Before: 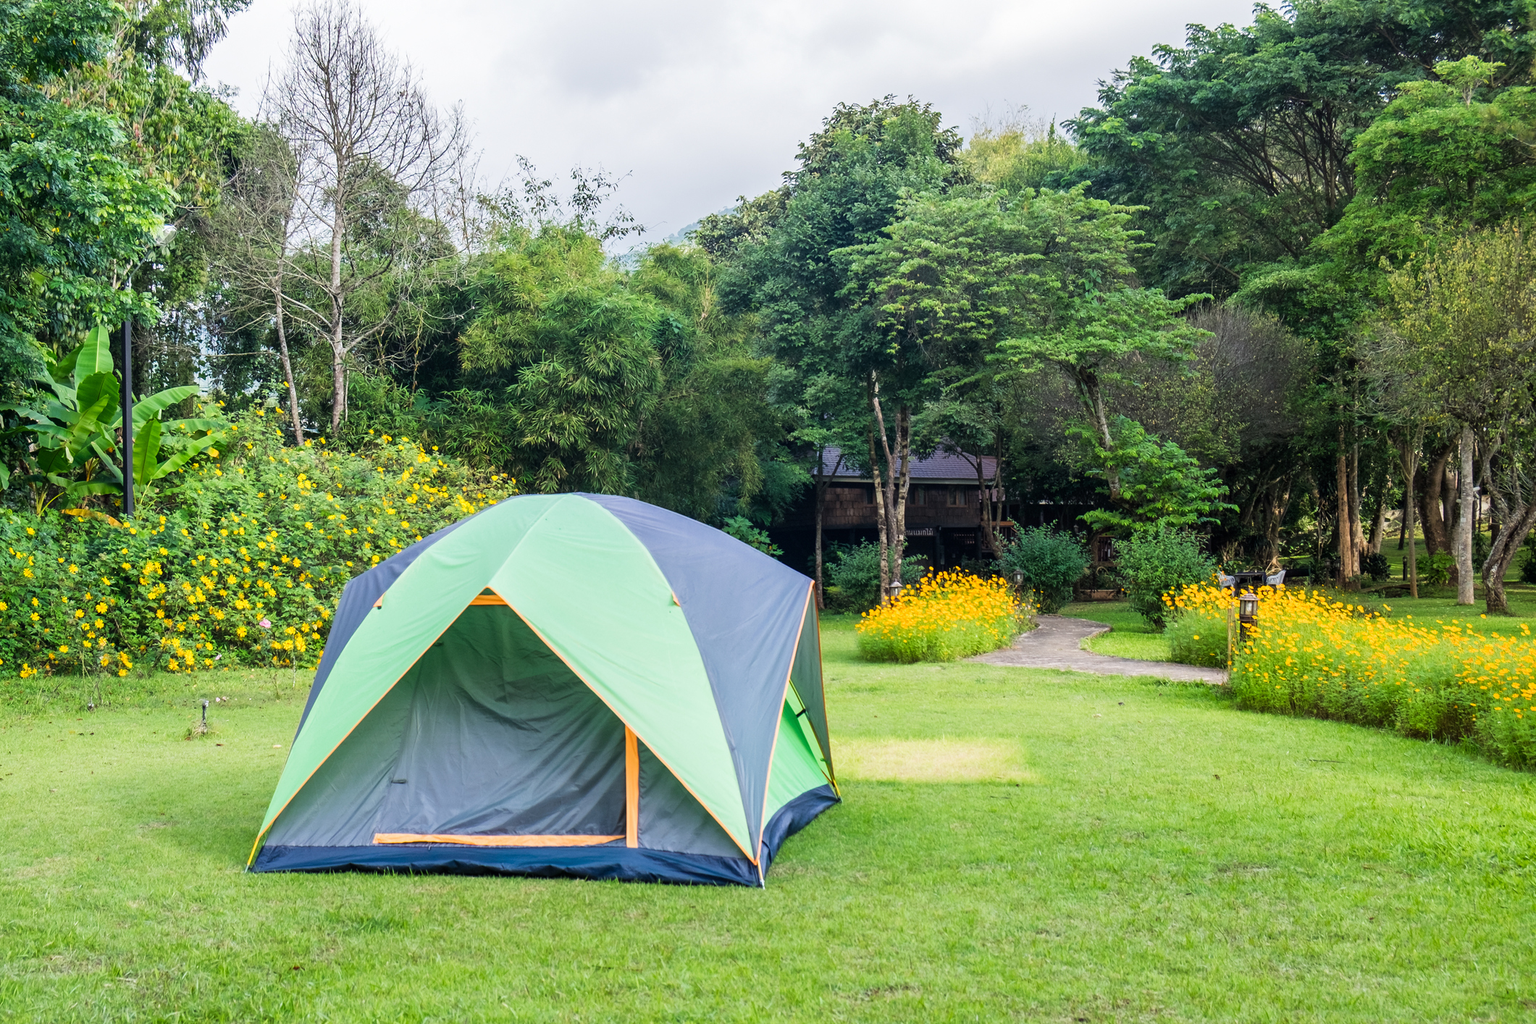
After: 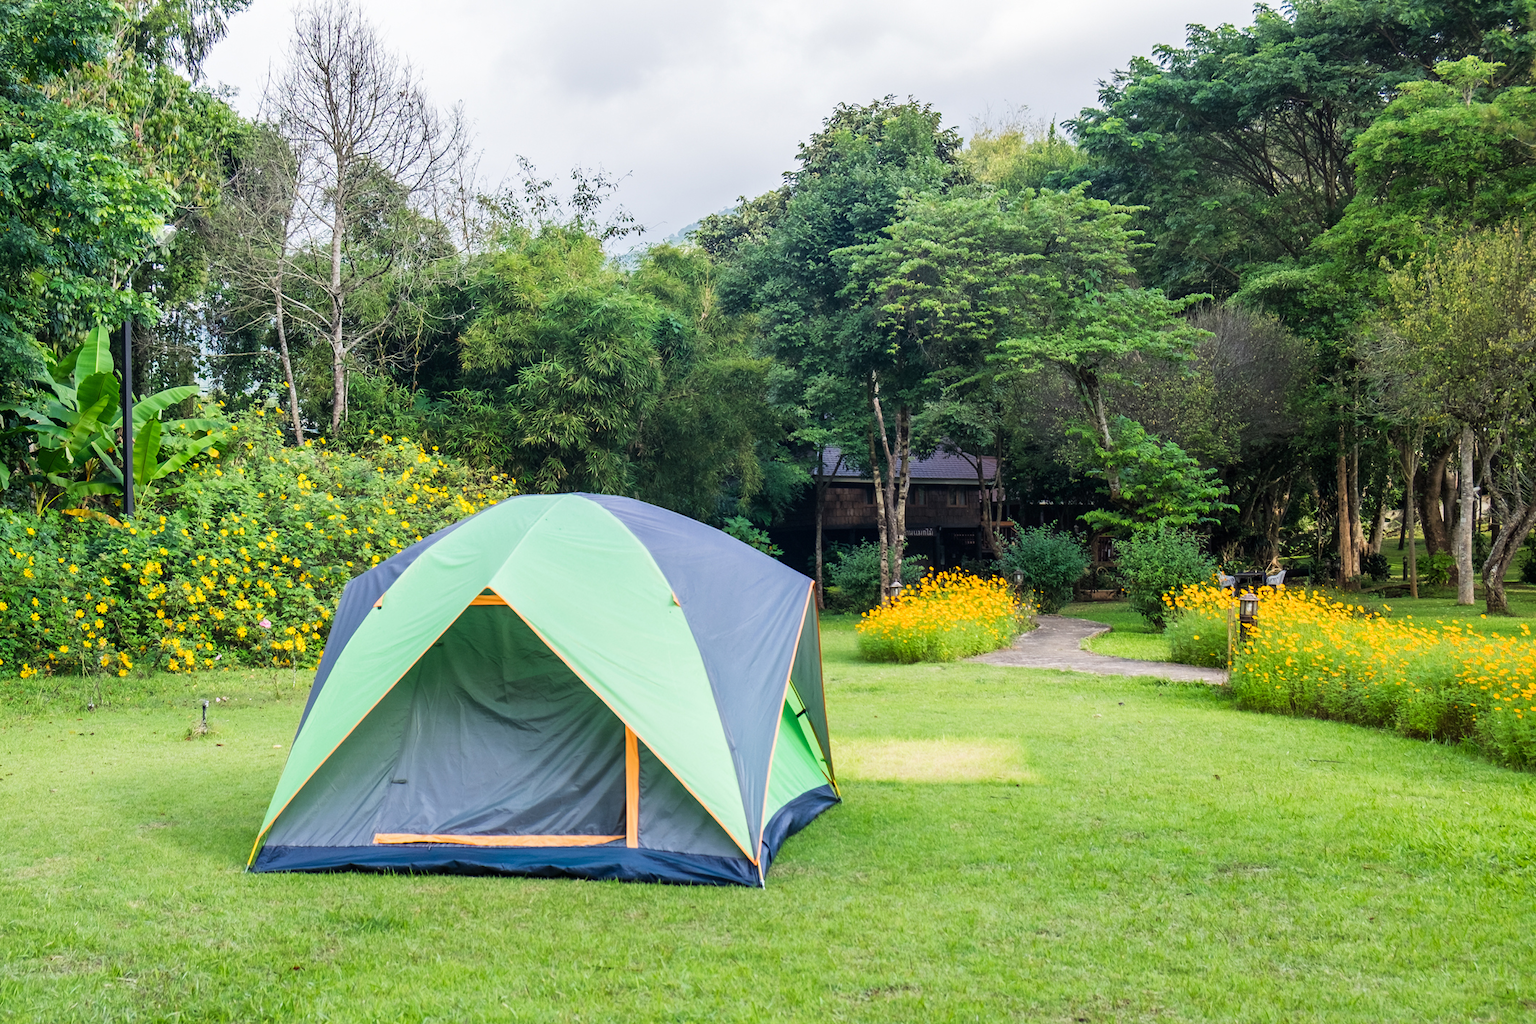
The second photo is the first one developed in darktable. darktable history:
tone equalizer: mask exposure compensation -0.502 EV
